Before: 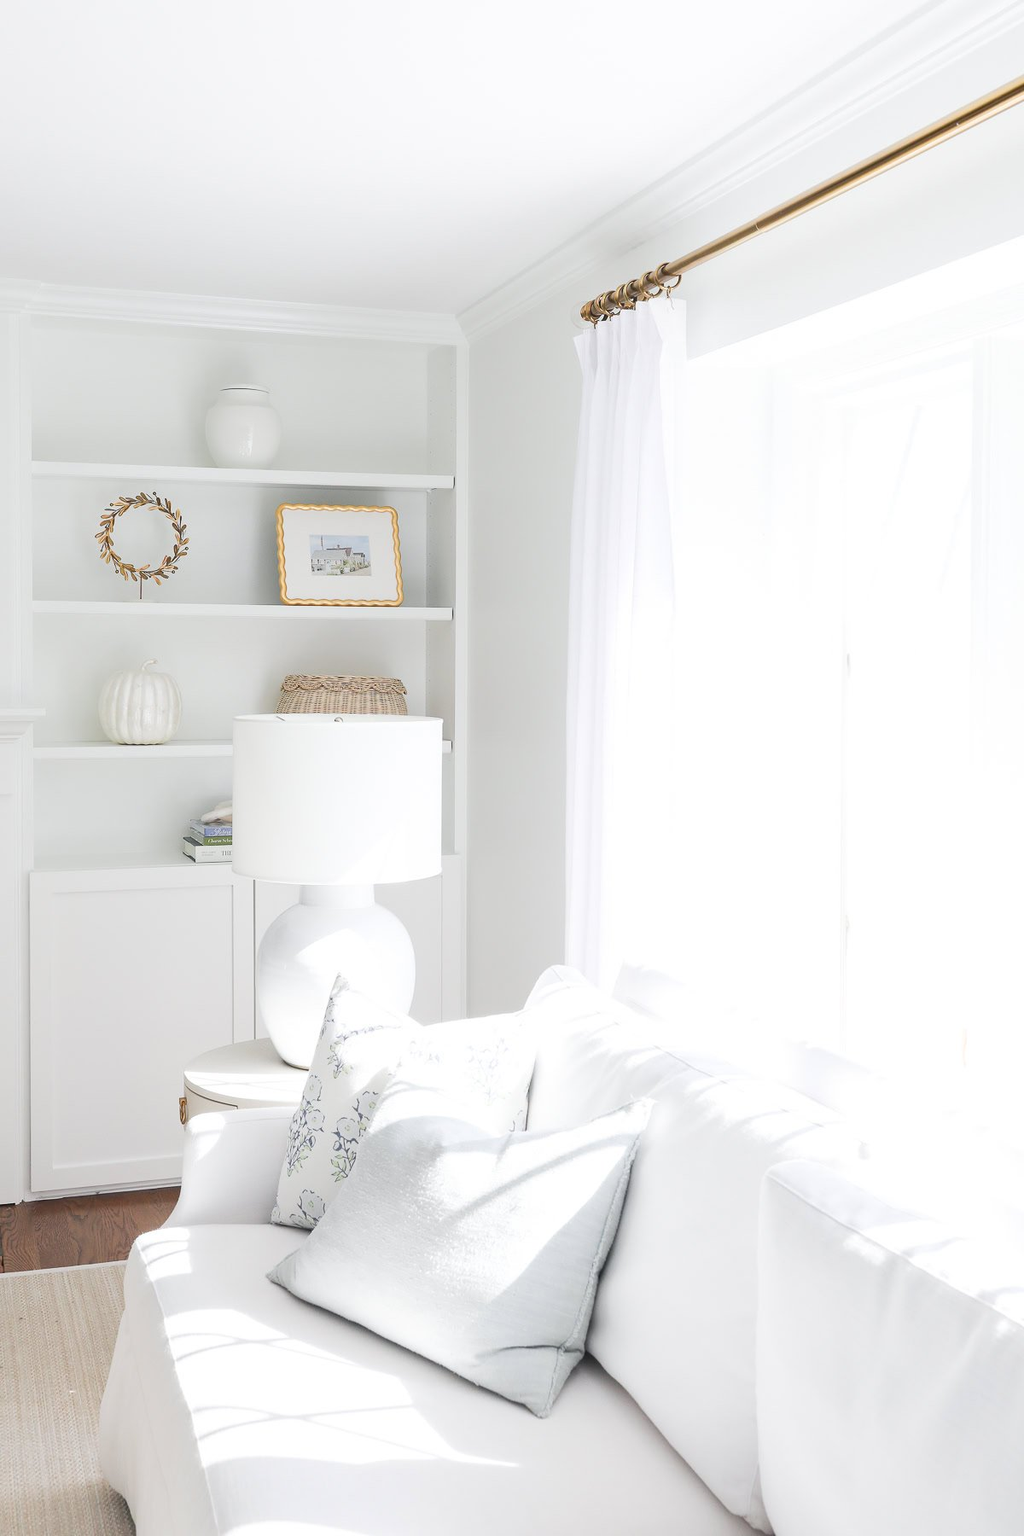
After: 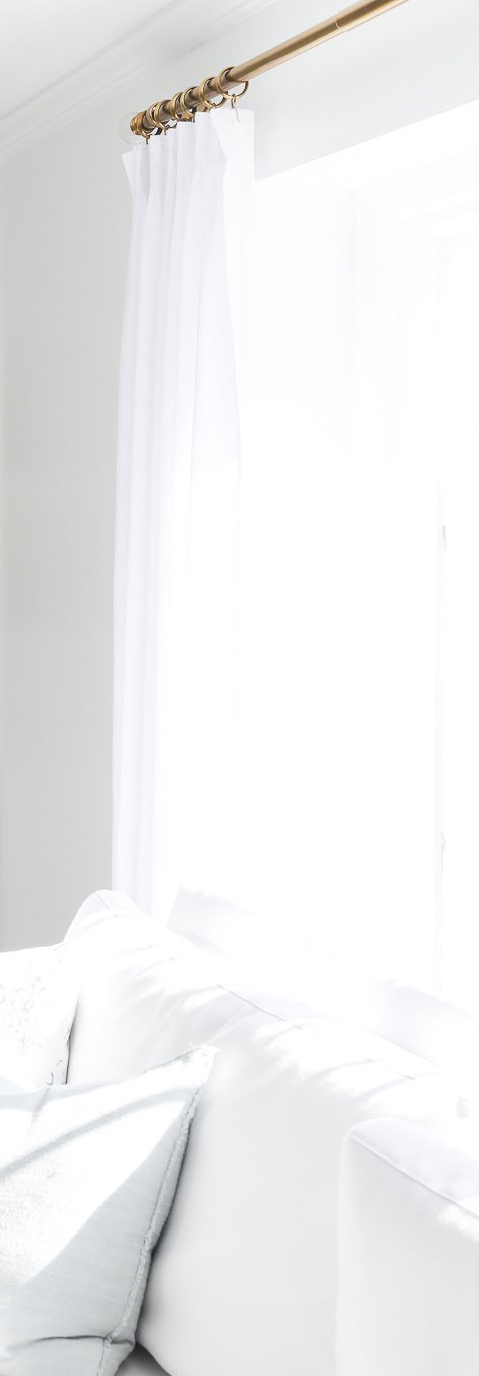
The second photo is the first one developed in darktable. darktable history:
crop: left 45.879%, top 13.393%, right 14.171%, bottom 10.147%
